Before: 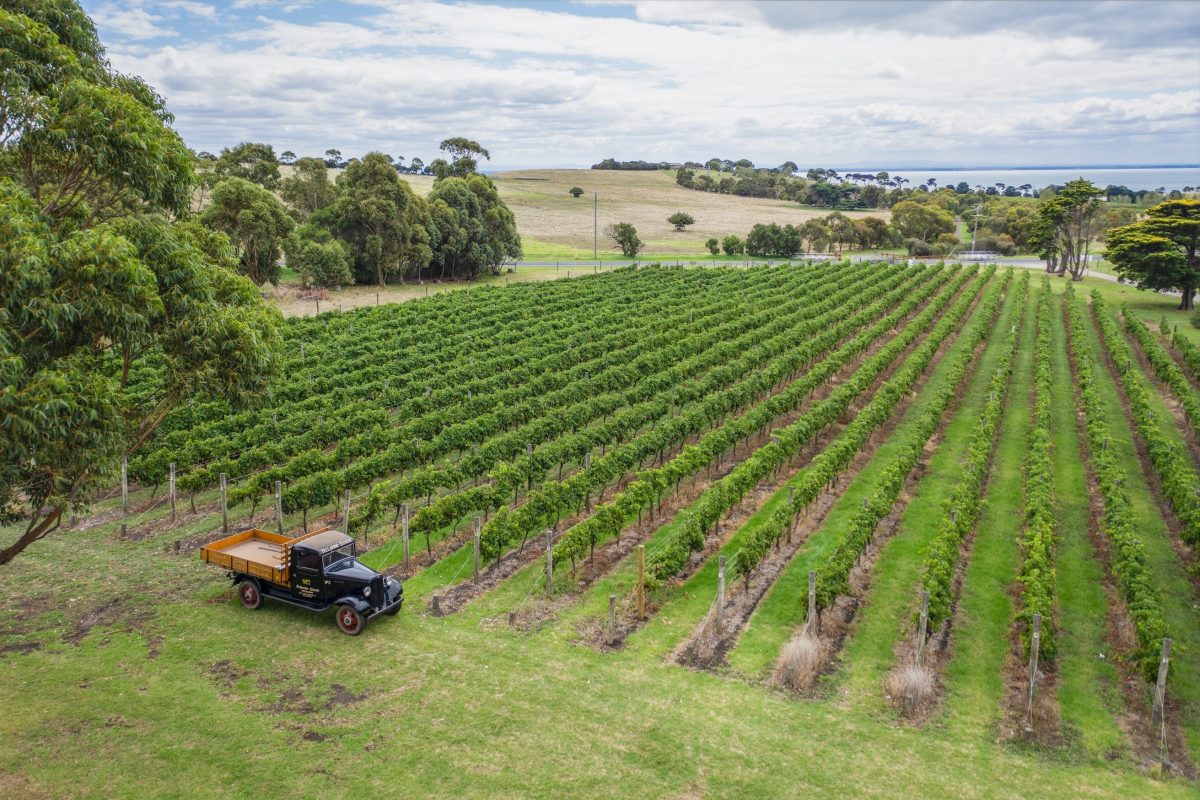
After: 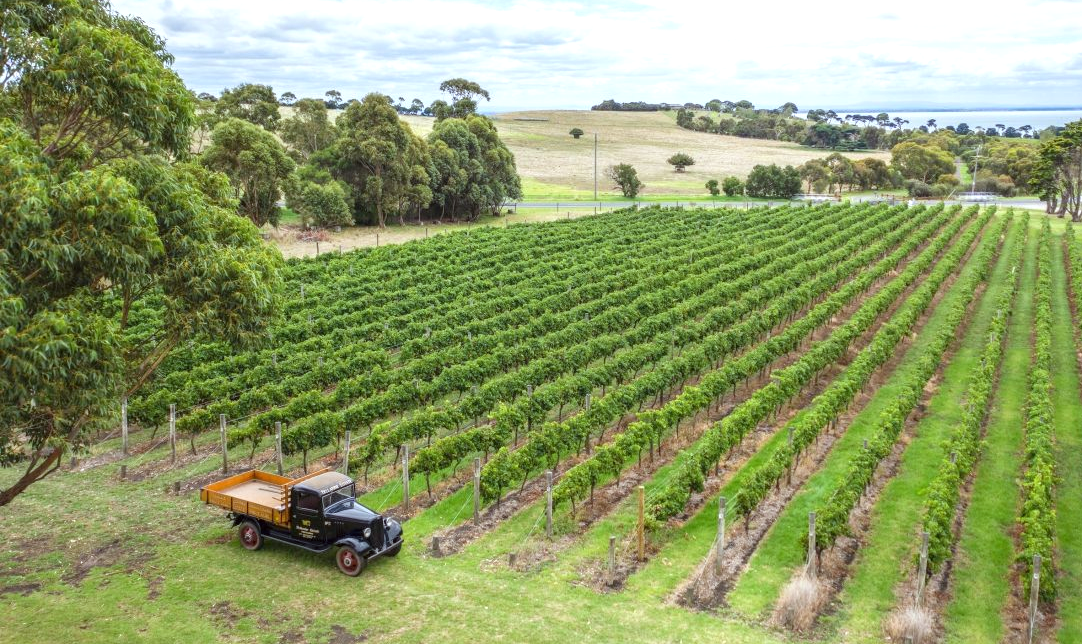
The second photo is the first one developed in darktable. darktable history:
color correction: highlights a* -3, highlights b* -2.87, shadows a* 2.07, shadows b* 2.78
crop: top 7.419%, right 9.8%, bottom 12.065%
exposure: exposure 0.492 EV, compensate highlight preservation false
